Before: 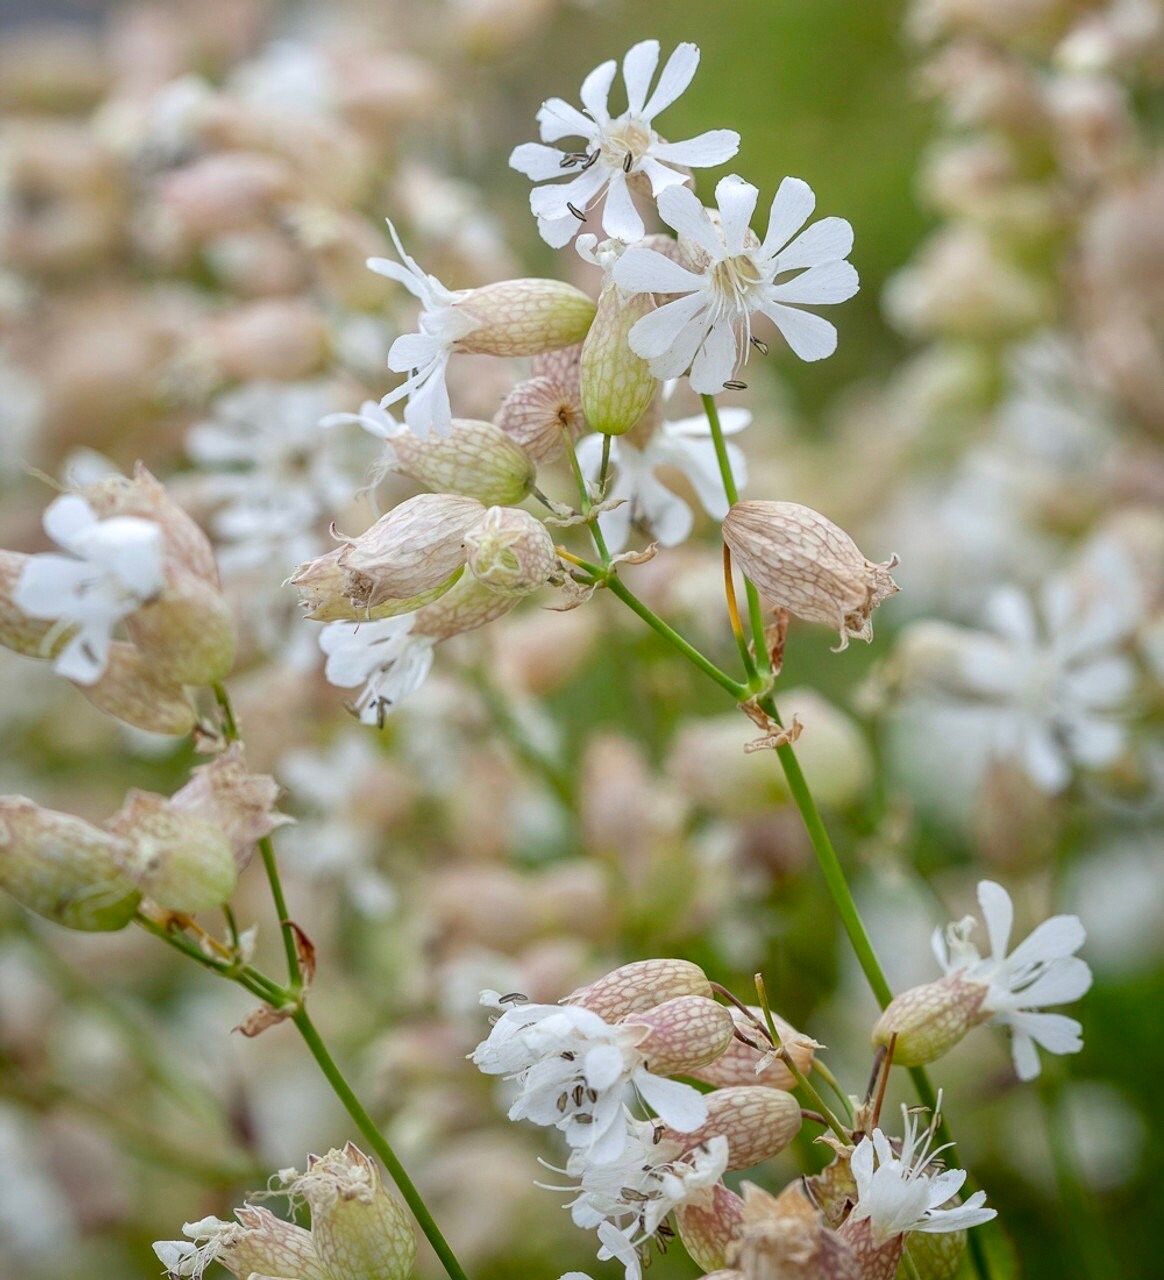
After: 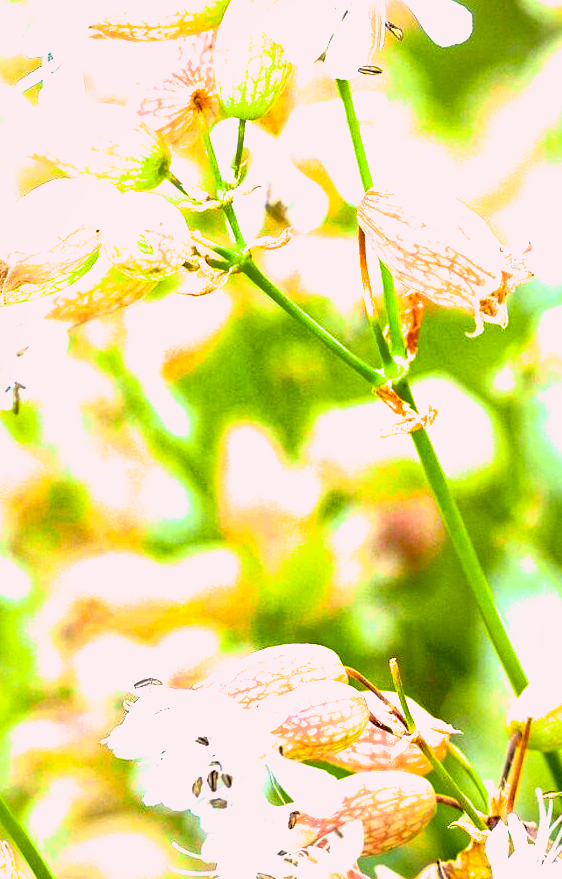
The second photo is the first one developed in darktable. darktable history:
exposure: exposure 1.137 EV, compensate highlight preservation false
filmic rgb: black relative exposure -8.2 EV, white relative exposure 2.2 EV, threshold 3 EV, hardness 7.11, latitude 85.74%, contrast 1.696, highlights saturation mix -4%, shadows ↔ highlights balance -2.69%, color science v5 (2021), contrast in shadows safe, contrast in highlights safe, enable highlight reconstruction true
tone curve: curves: ch0 [(0, 0.012) (0.144, 0.137) (0.326, 0.386) (0.489, 0.573) (0.656, 0.763) (0.849, 0.902) (1, 0.974)]; ch1 [(0, 0) (0.366, 0.367) (0.475, 0.453) (0.487, 0.501) (0.519, 0.527) (0.544, 0.579) (0.562, 0.619) (0.622, 0.694) (1, 1)]; ch2 [(0, 0) (0.333, 0.346) (0.375, 0.375) (0.424, 0.43) (0.476, 0.492) (0.502, 0.503) (0.533, 0.541) (0.572, 0.615) (0.605, 0.656) (0.641, 0.709) (1, 1)], color space Lab, independent channels, preserve colors none
crop: left 31.379%, top 24.658%, right 20.326%, bottom 6.628%
color balance rgb: perceptual saturation grading › global saturation 25%, global vibrance 20%
shadows and highlights: on, module defaults
tone equalizer: on, module defaults
